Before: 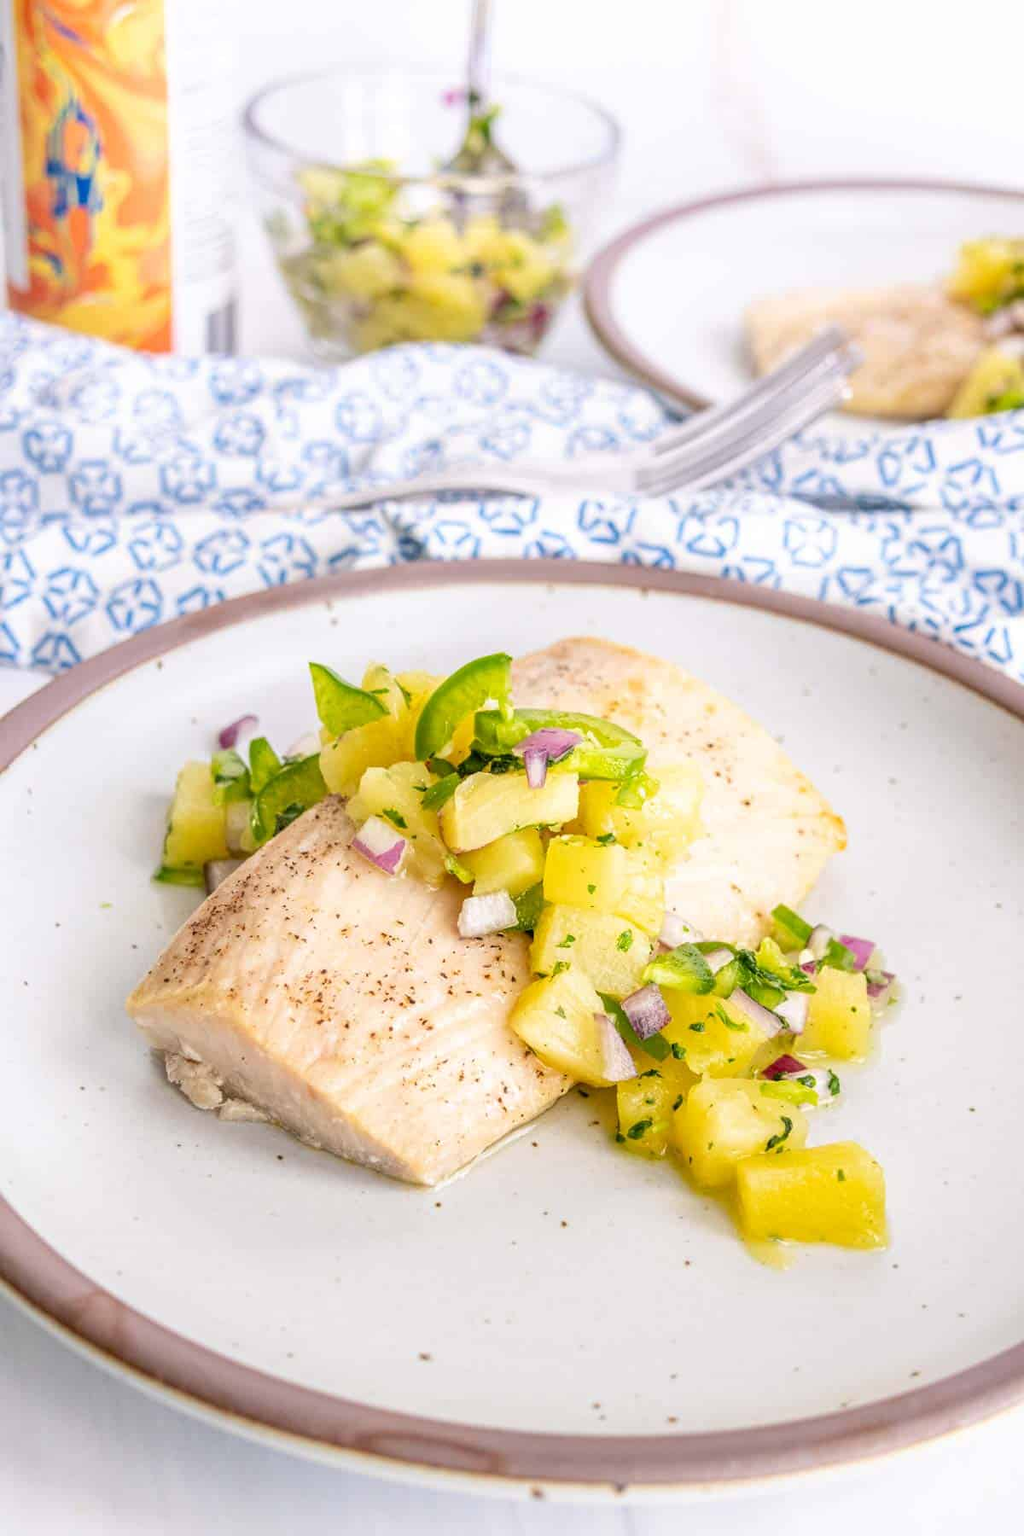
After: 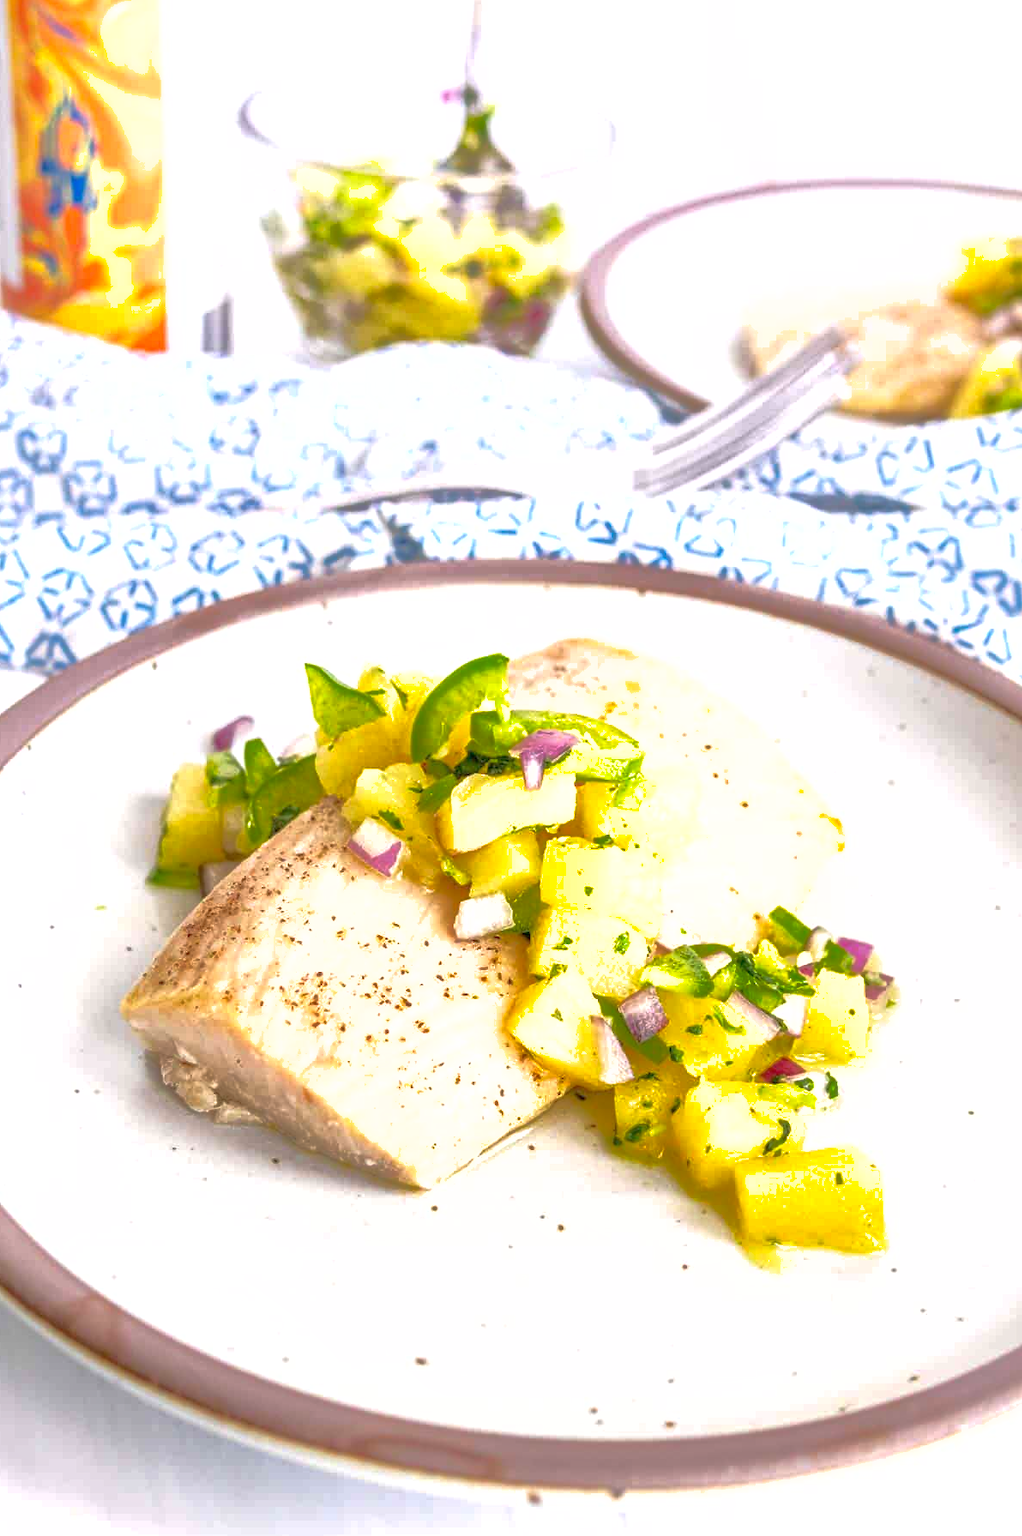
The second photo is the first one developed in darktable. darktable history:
crop and rotate: left 0.614%, top 0.179%, bottom 0.309%
shadows and highlights: on, module defaults
exposure: black level correction 0.001, exposure 0.5 EV, compensate exposure bias true, compensate highlight preservation false
